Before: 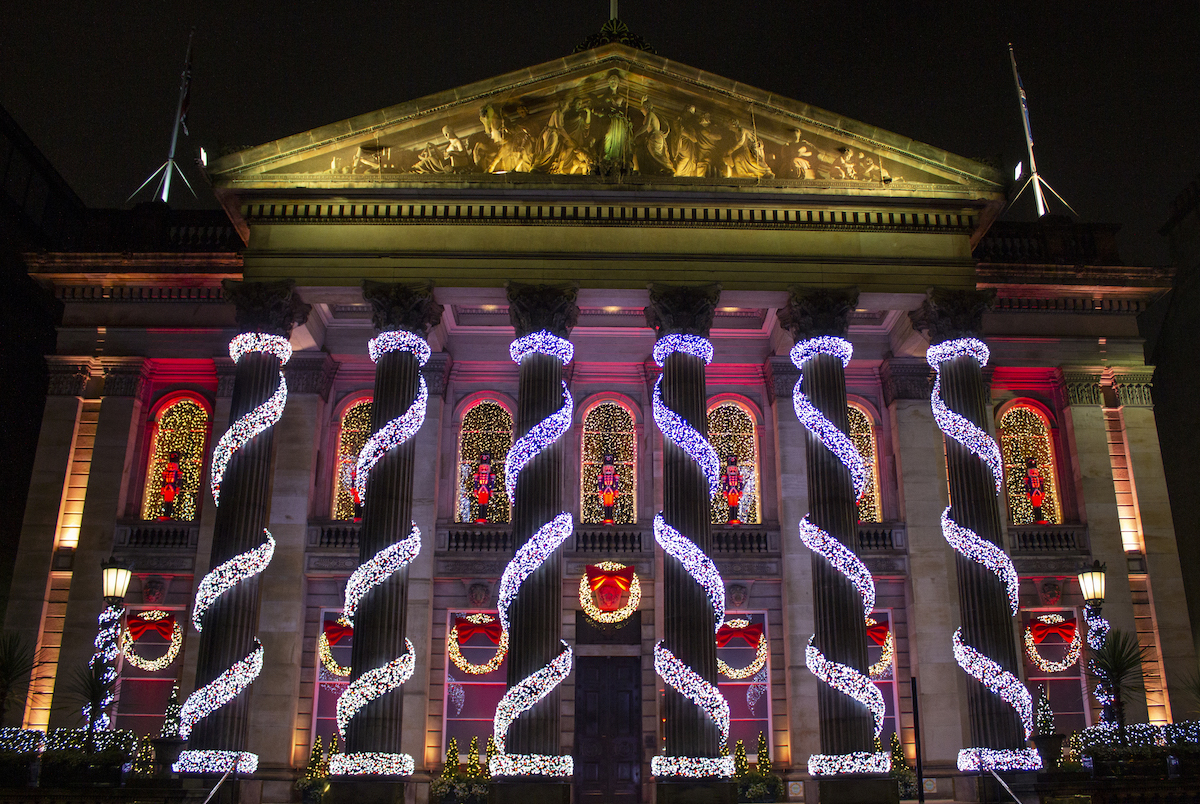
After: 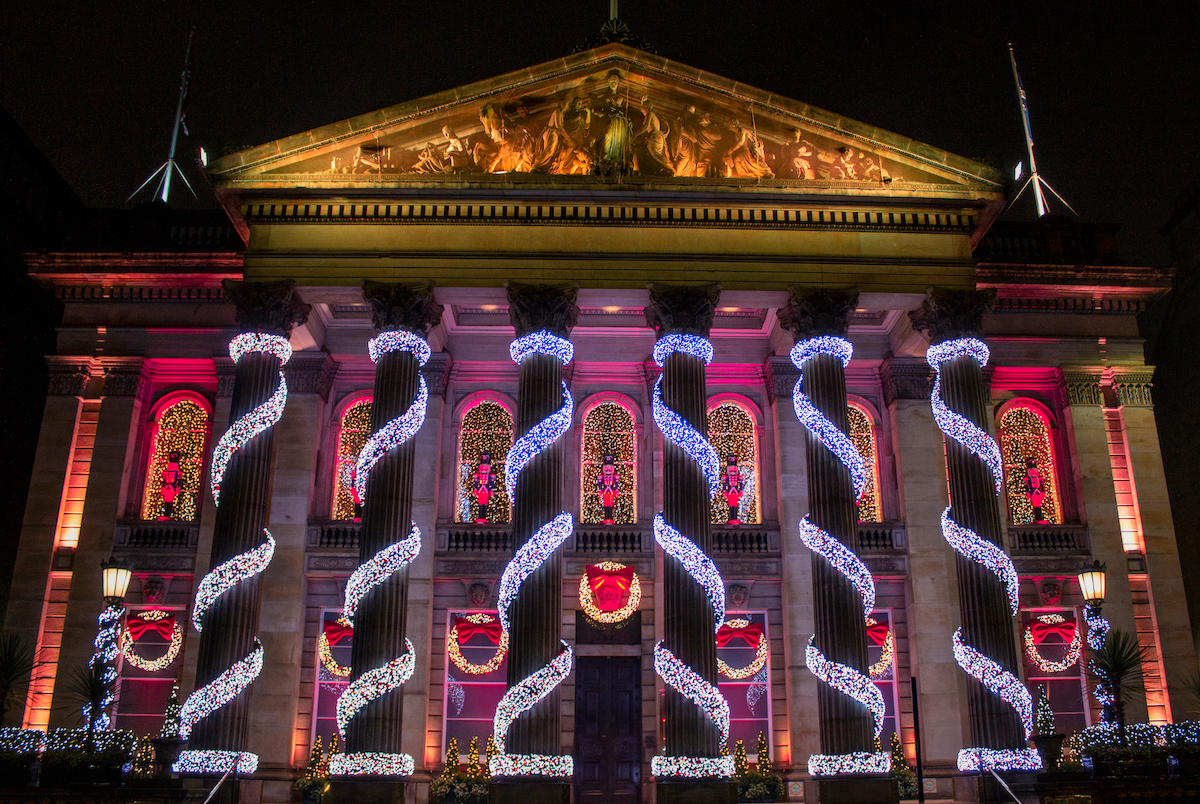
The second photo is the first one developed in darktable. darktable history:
local contrast: detail 110%
color zones: curves: ch1 [(0.263, 0.53) (0.376, 0.287) (0.487, 0.512) (0.748, 0.547) (1, 0.513)]; ch2 [(0.262, 0.45) (0.751, 0.477)], mix 31.98%
